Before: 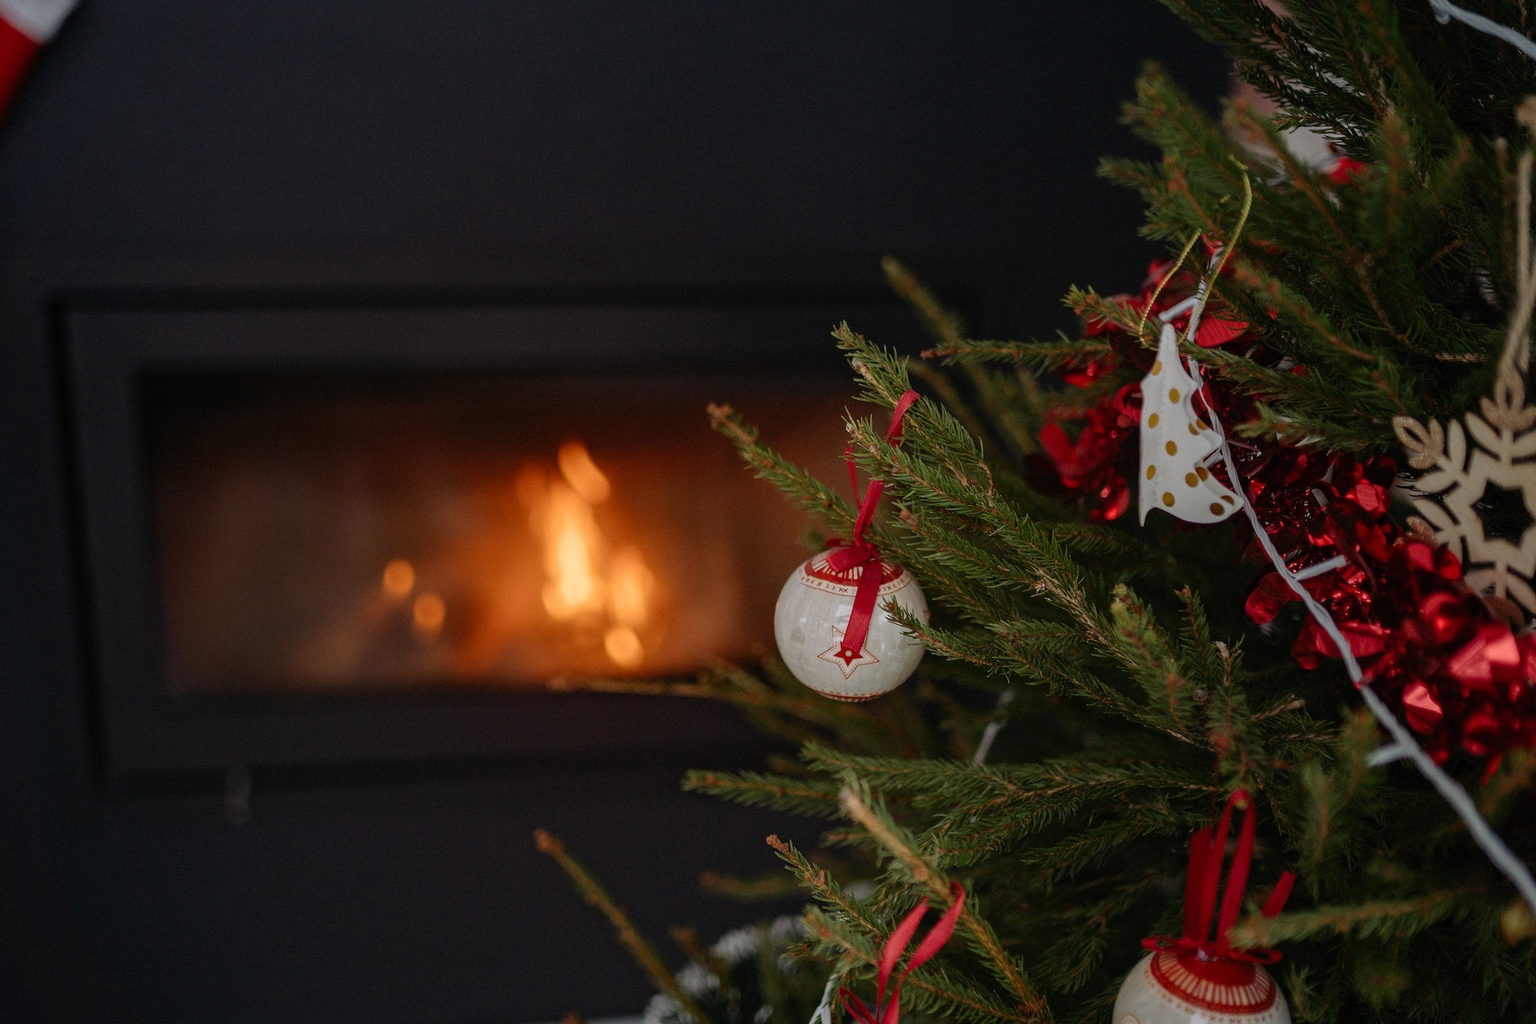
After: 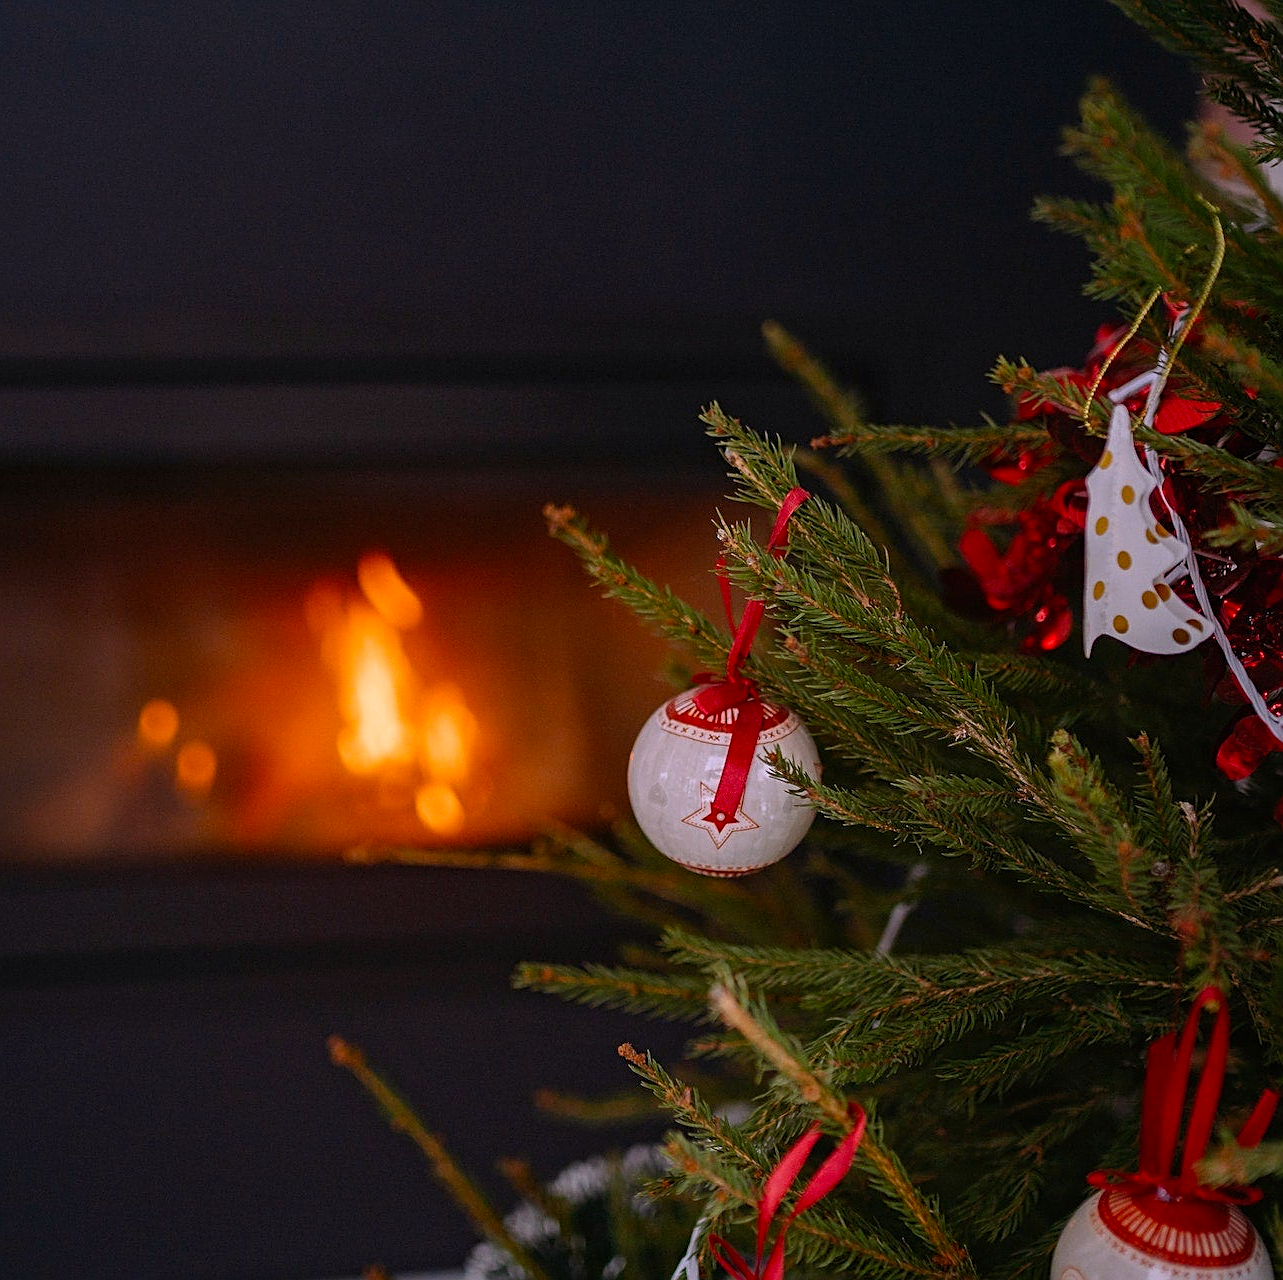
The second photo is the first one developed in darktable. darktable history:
color balance: output saturation 120%
crop and rotate: left 17.732%, right 15.423%
white balance: red 1.066, blue 1.119
sharpen: amount 0.575
